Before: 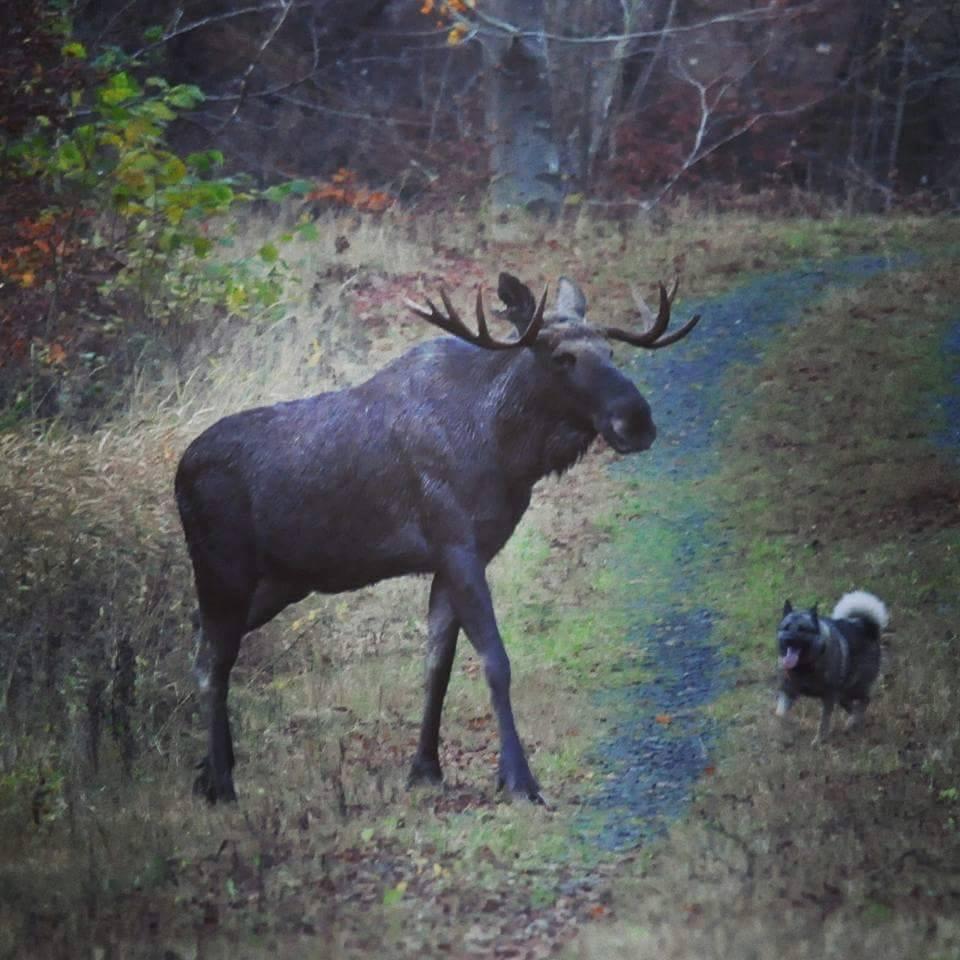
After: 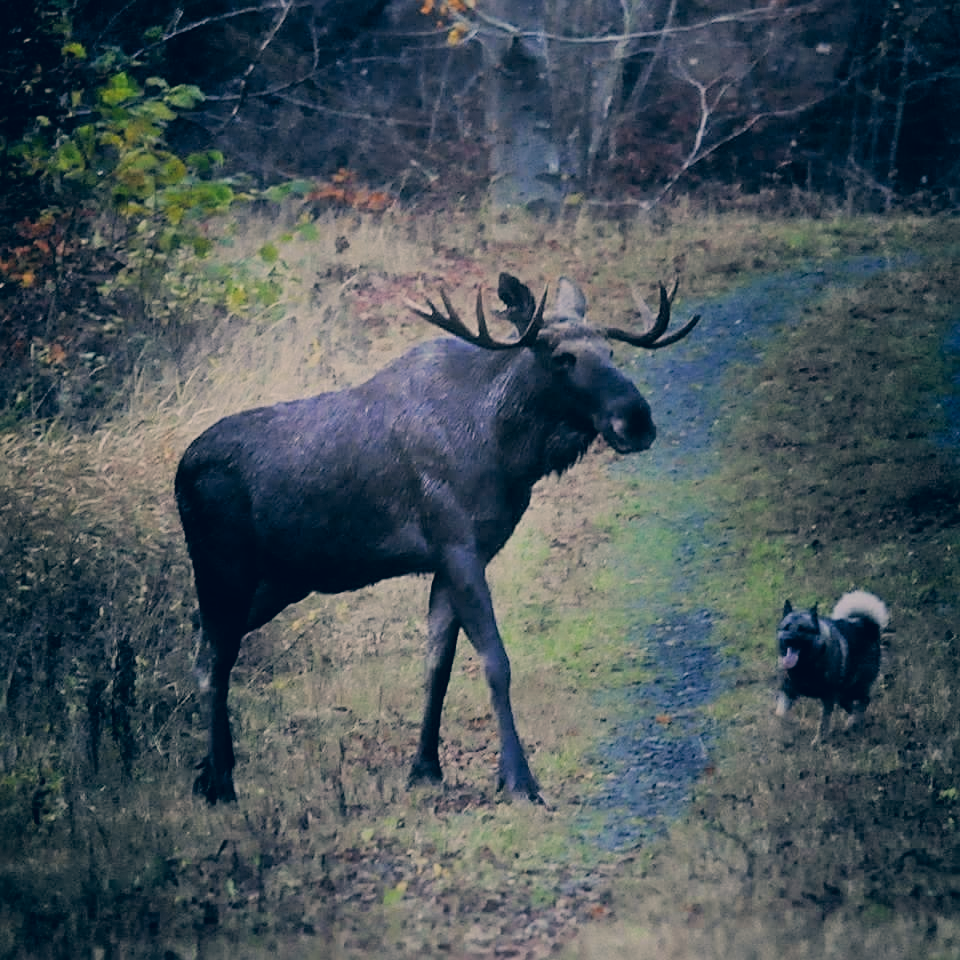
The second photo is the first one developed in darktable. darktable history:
sharpen: on, module defaults
filmic rgb: black relative exposure -4.14 EV, white relative exposure 5.1 EV, hardness 2.11, contrast 1.165
color correction: highlights a* 10.32, highlights b* 14.66, shadows a* -9.59, shadows b* -15.02
haze removal: strength -0.1, adaptive false
